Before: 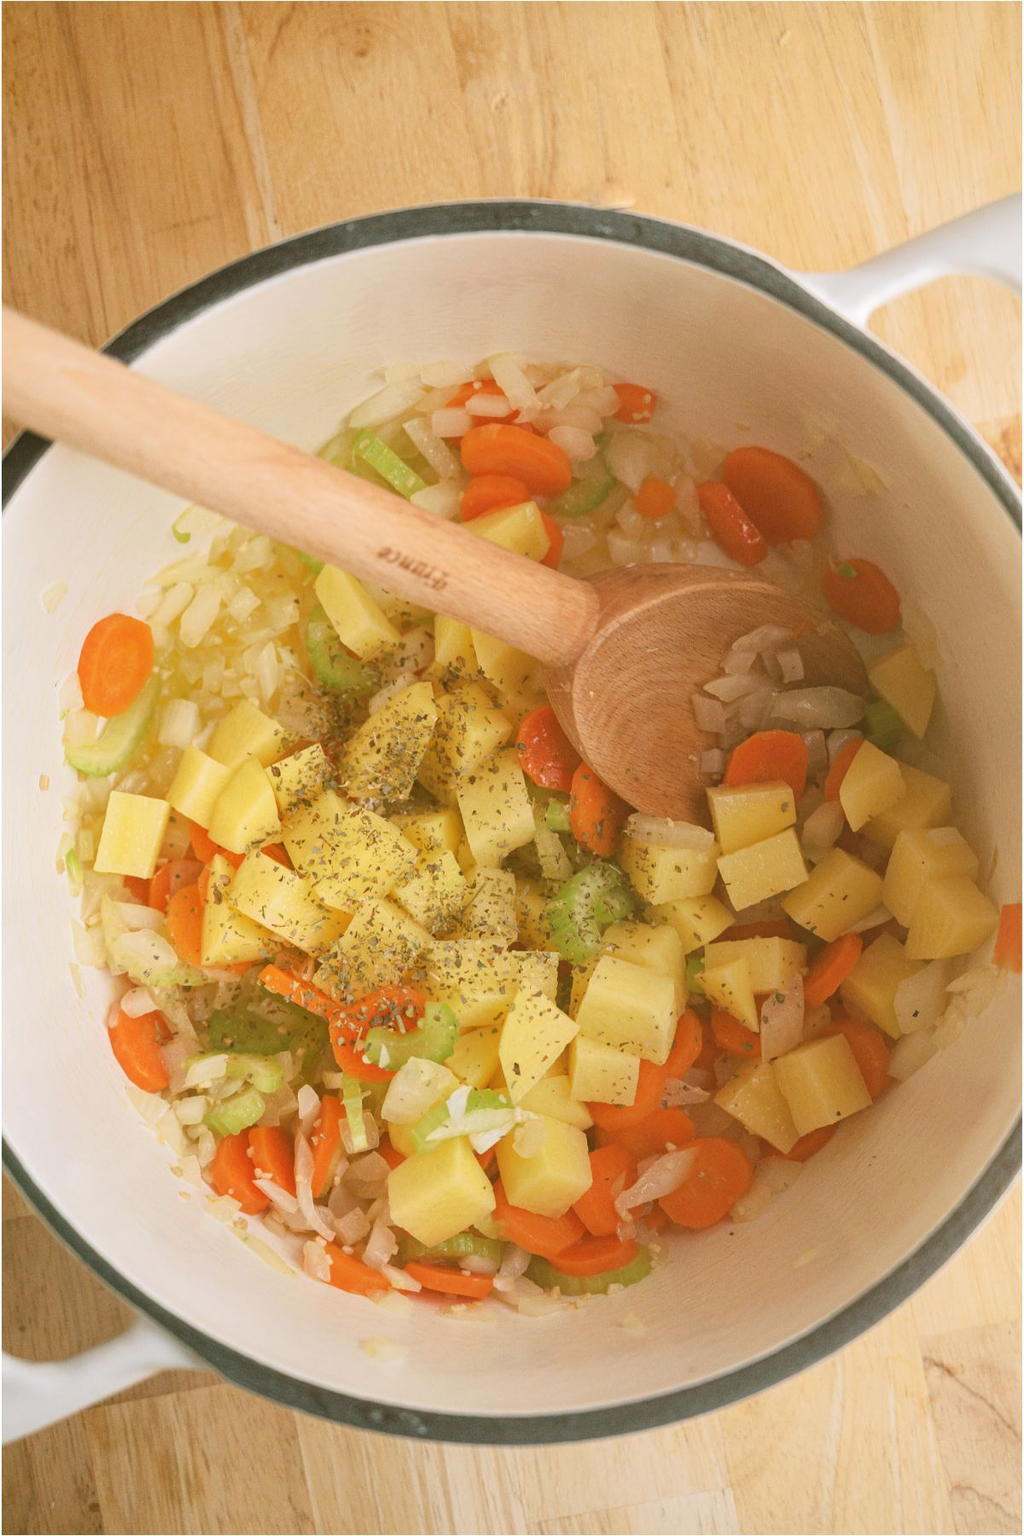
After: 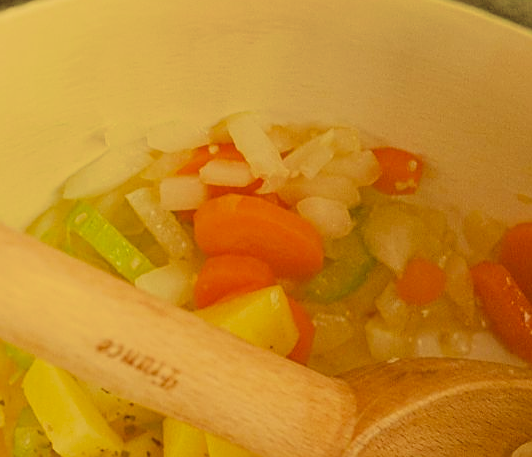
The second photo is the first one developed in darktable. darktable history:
crop: left 28.911%, top 16.831%, right 26.682%, bottom 57.763%
exposure: black level correction 0.01, exposure 0.009 EV, compensate highlight preservation false
velvia: strength 75%
sharpen: on, module defaults
filmic rgb: black relative exposure -7.65 EV, white relative exposure 4.56 EV, hardness 3.61, iterations of high-quality reconstruction 10
color correction: highlights a* -0.506, highlights b* 39.74, shadows a* 9.59, shadows b* -0.303
